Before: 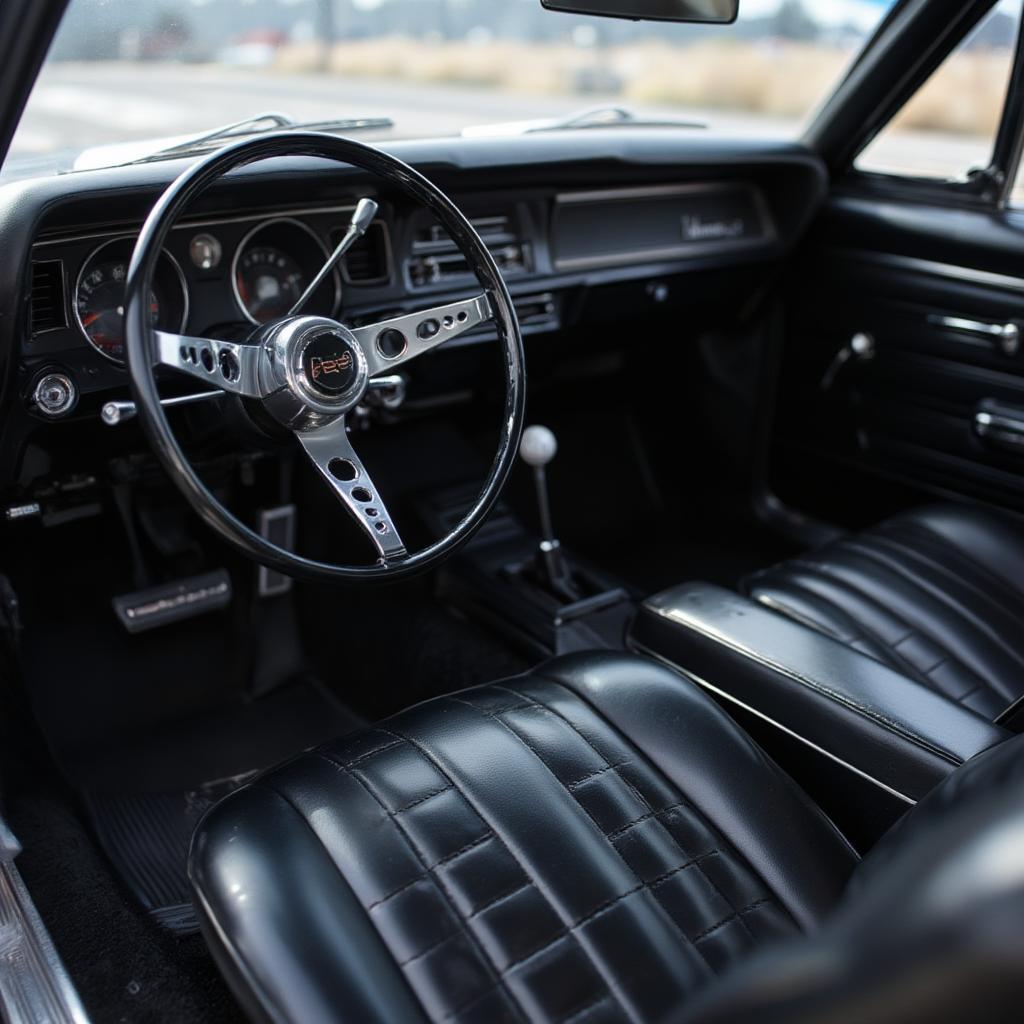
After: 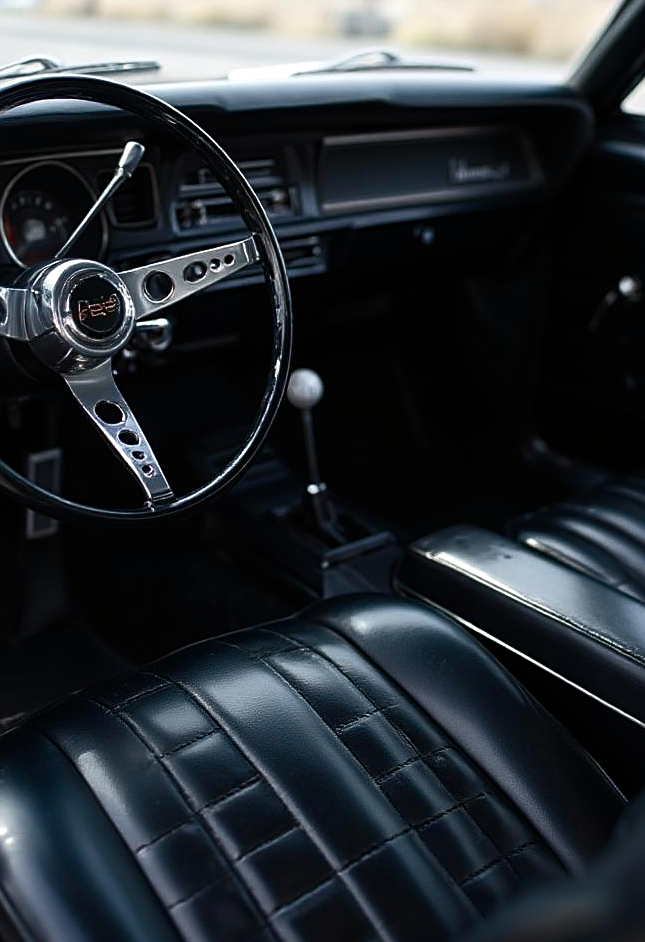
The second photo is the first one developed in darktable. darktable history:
crop and rotate: left 22.823%, top 5.641%, right 14.099%, bottom 2.285%
color balance rgb: shadows lift › chroma 0.912%, shadows lift › hue 113.88°, perceptual saturation grading › global saturation 43.889%, perceptual saturation grading › highlights -50.028%, perceptual saturation grading › shadows 30.274%, perceptual brilliance grading › highlights 3.602%, perceptual brilliance grading › mid-tones -18.228%, perceptual brilliance grading › shadows -41.907%
sharpen: on, module defaults
